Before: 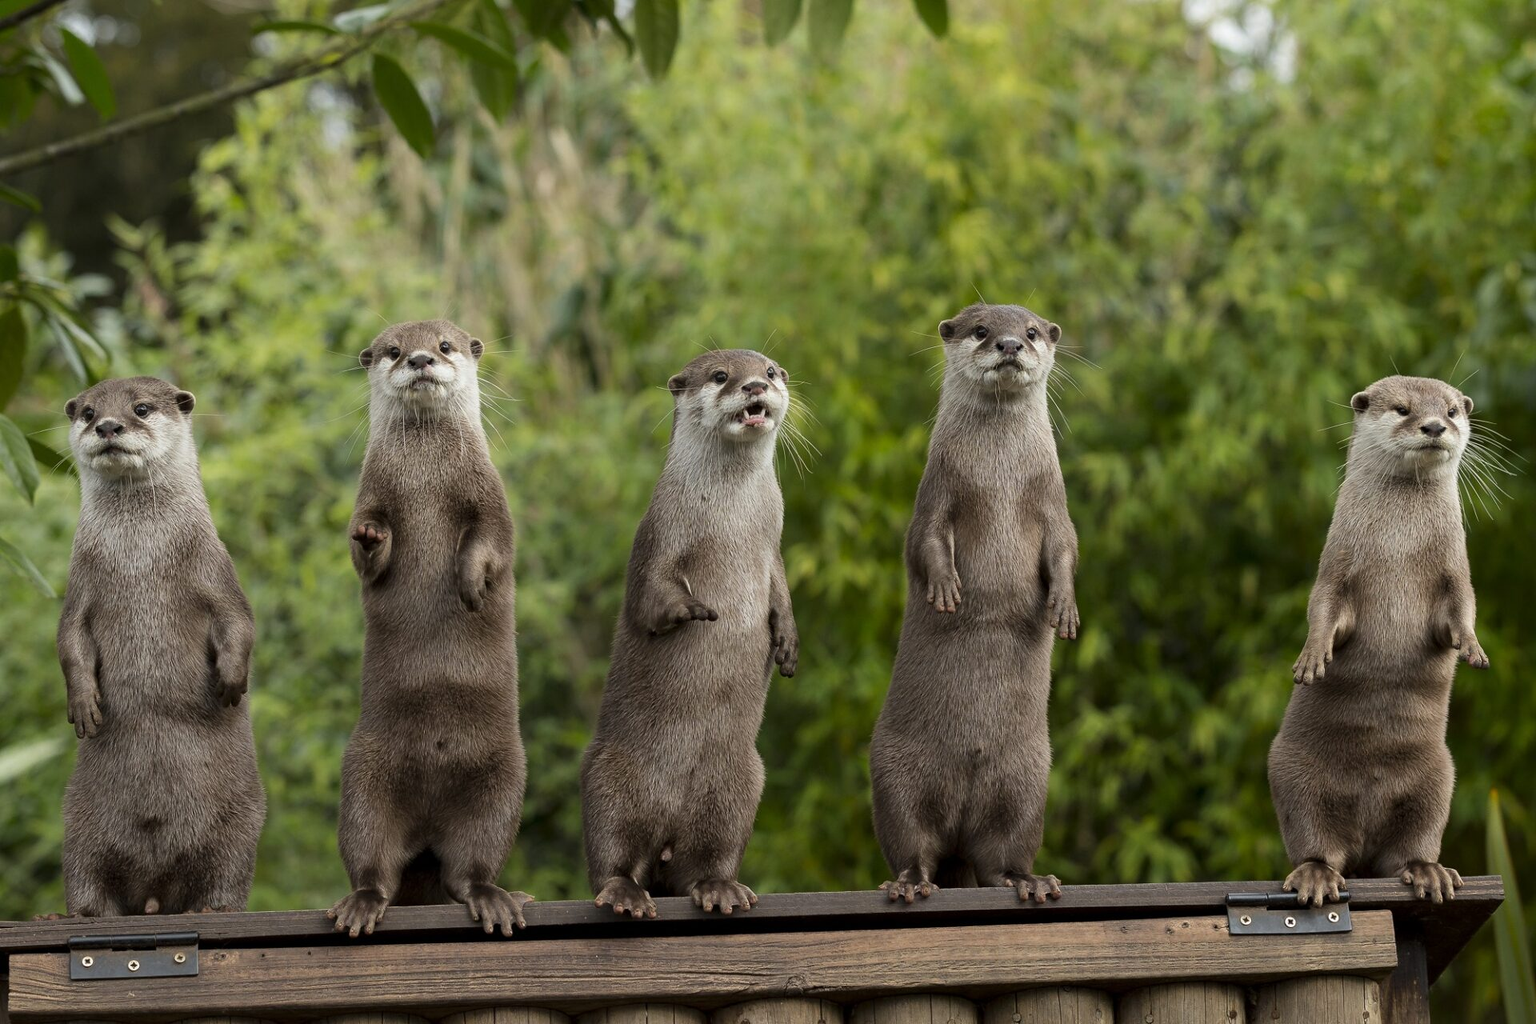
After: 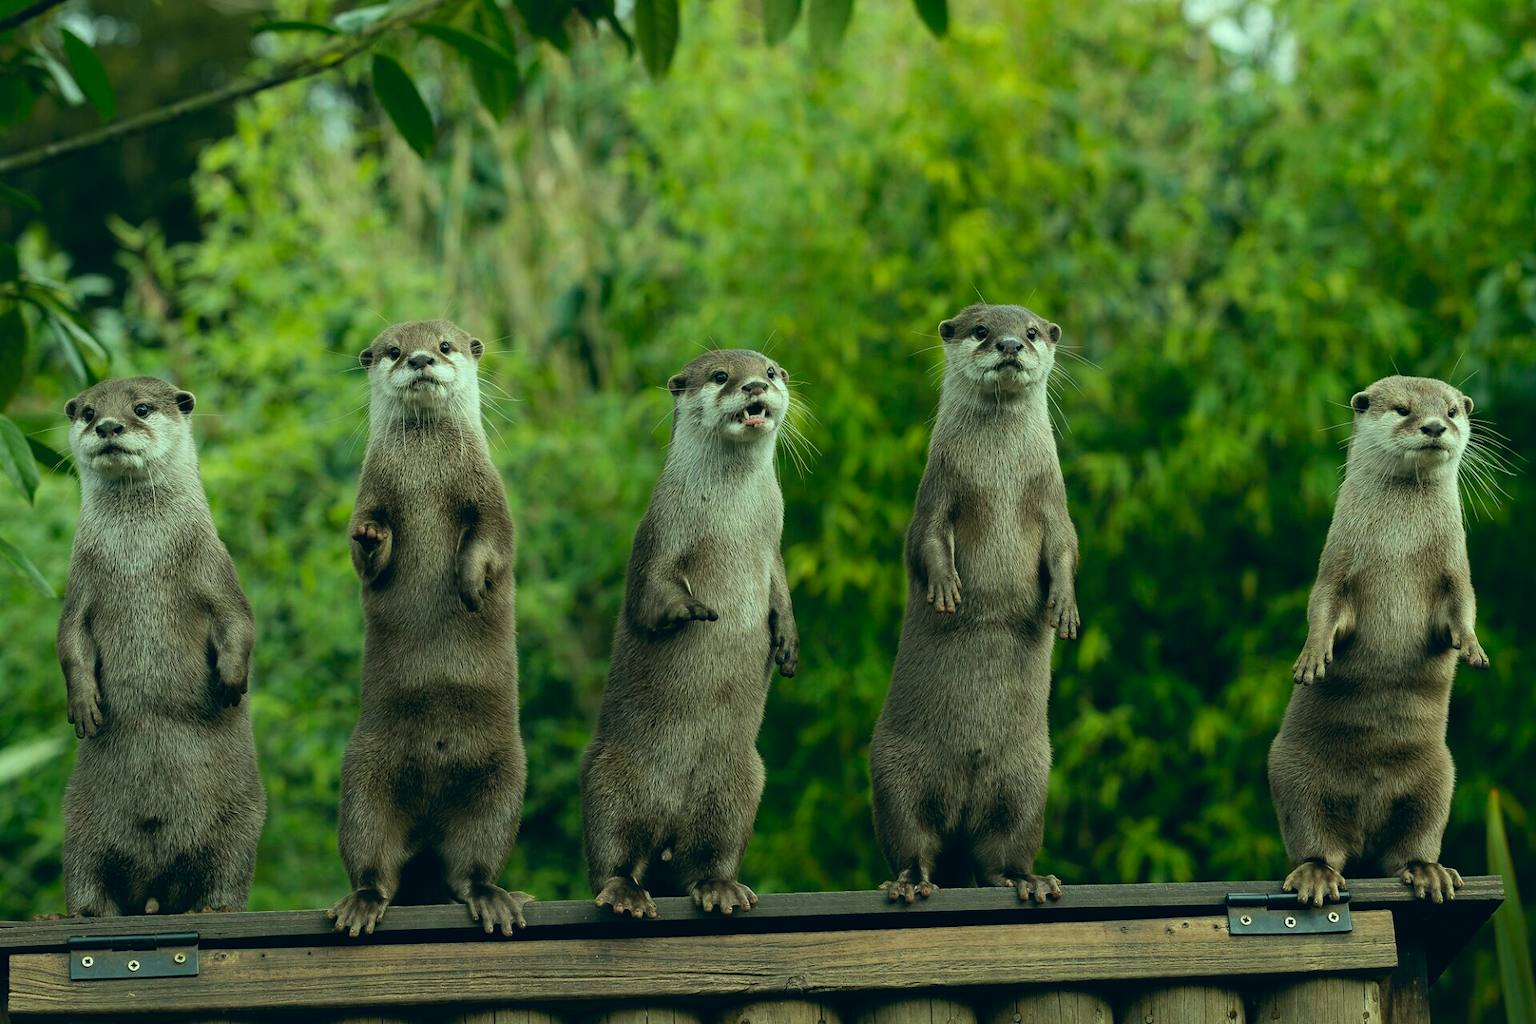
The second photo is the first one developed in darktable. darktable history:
color correction: highlights a* -20.08, highlights b* 9.8, shadows a* -20.4, shadows b* -10.76
rgb levels: mode RGB, independent channels, levels [[0, 0.5, 1], [0, 0.521, 1], [0, 0.536, 1]]
